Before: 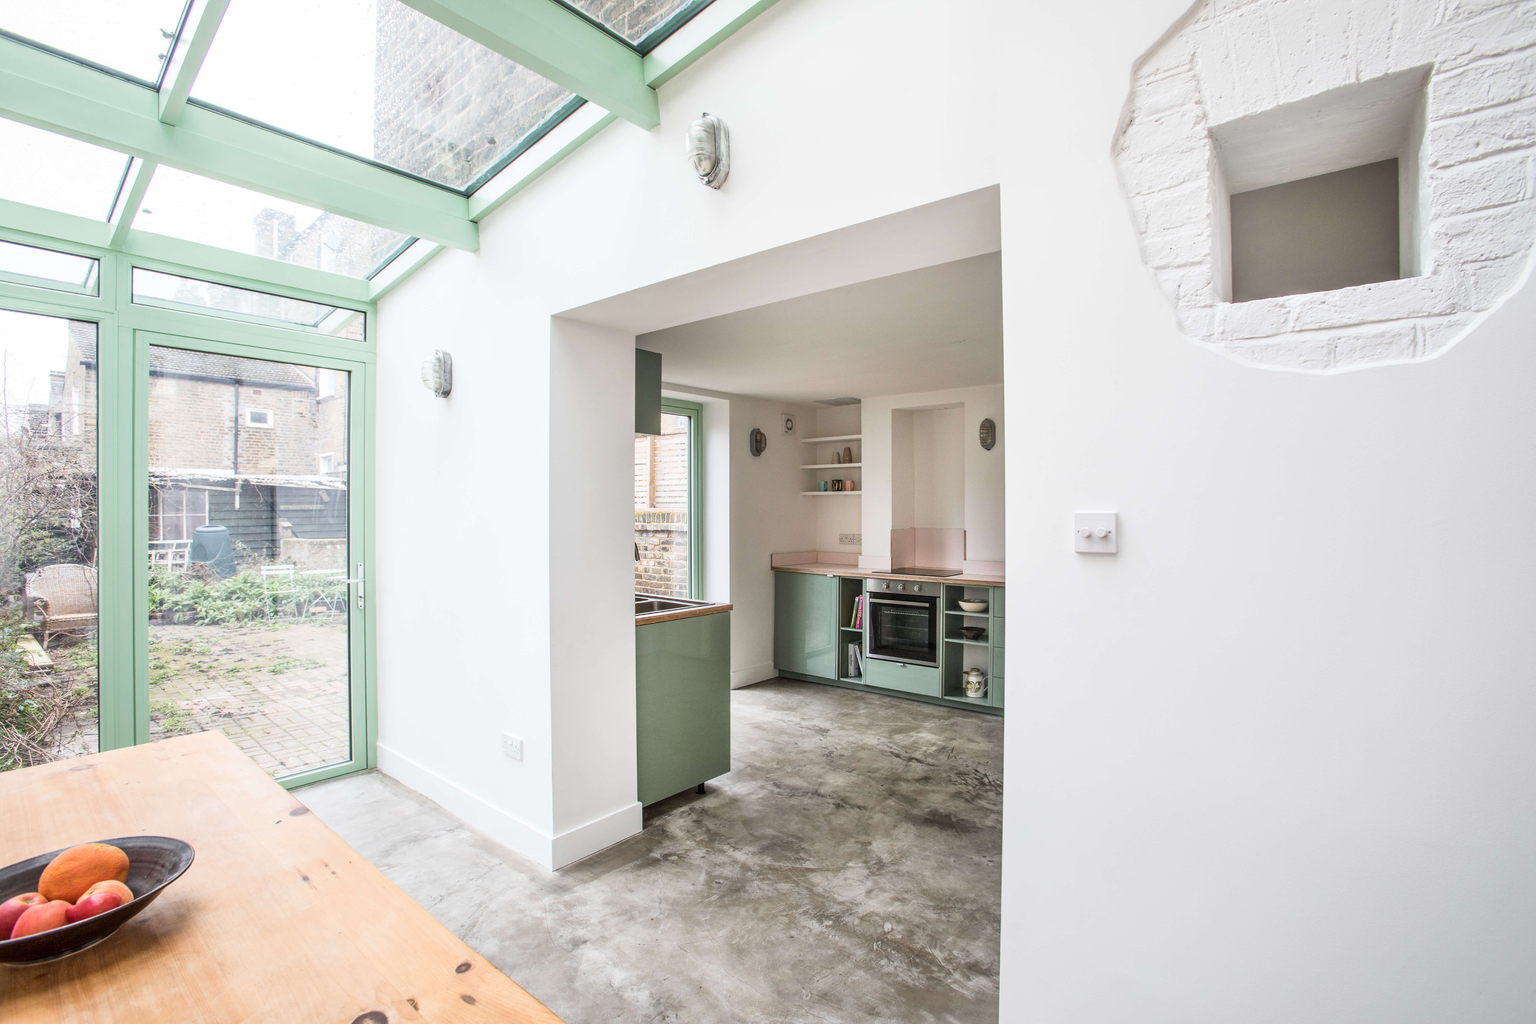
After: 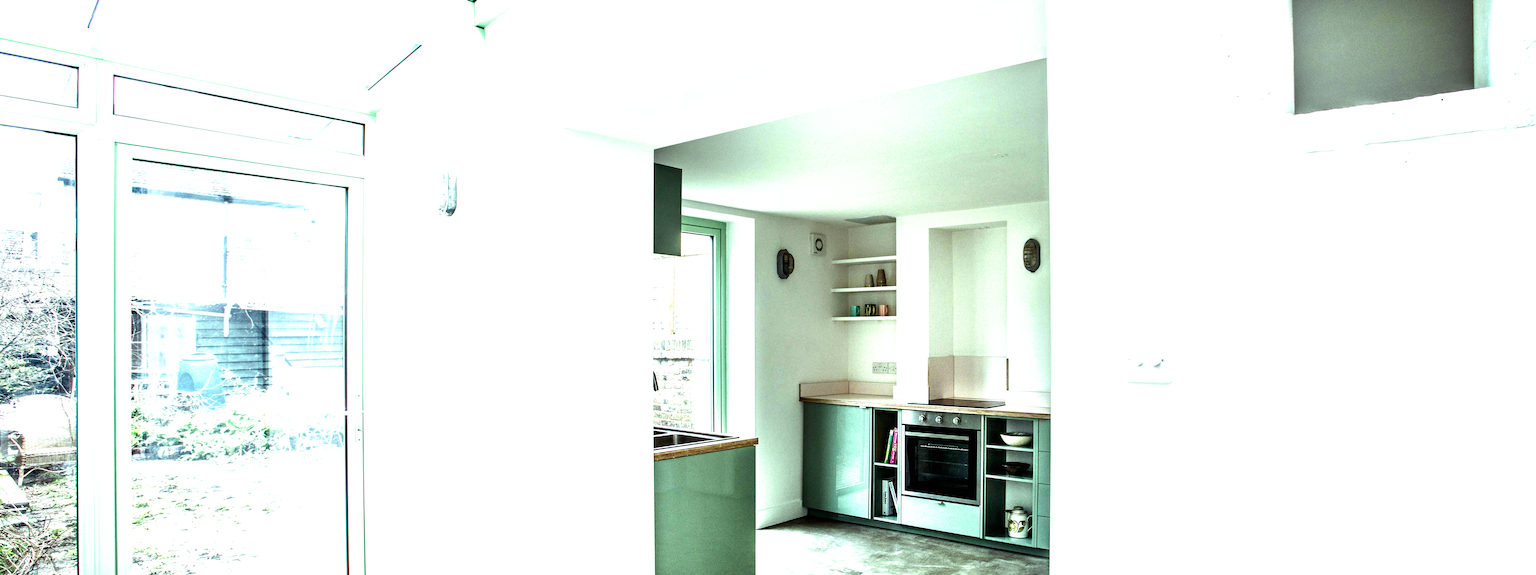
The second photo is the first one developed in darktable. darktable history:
color balance: mode lift, gamma, gain (sRGB), lift [0.997, 0.979, 1.021, 1.011], gamma [1, 1.084, 0.916, 0.998], gain [1, 0.87, 1.13, 1.101], contrast 4.55%, contrast fulcrum 38.24%, output saturation 104.09%
filmic rgb: black relative exposure -8.2 EV, white relative exposure 2.2 EV, threshold 3 EV, hardness 7.11, latitude 85.74%, contrast 1.696, highlights saturation mix -4%, shadows ↔ highlights balance -2.69%, preserve chrominance no, color science v5 (2021), contrast in shadows safe, contrast in highlights safe, enable highlight reconstruction true
crop: left 1.744%, top 19.225%, right 5.069%, bottom 28.357%
color balance rgb: shadows lift › chroma 1%, shadows lift › hue 28.8°, power › hue 60°, highlights gain › chroma 1%, highlights gain › hue 60°, global offset › luminance 0.25%, perceptual saturation grading › highlights -20%, perceptual saturation grading › shadows 20%, perceptual brilliance grading › highlights 10%, perceptual brilliance grading › shadows -5%, global vibrance 19.67%
